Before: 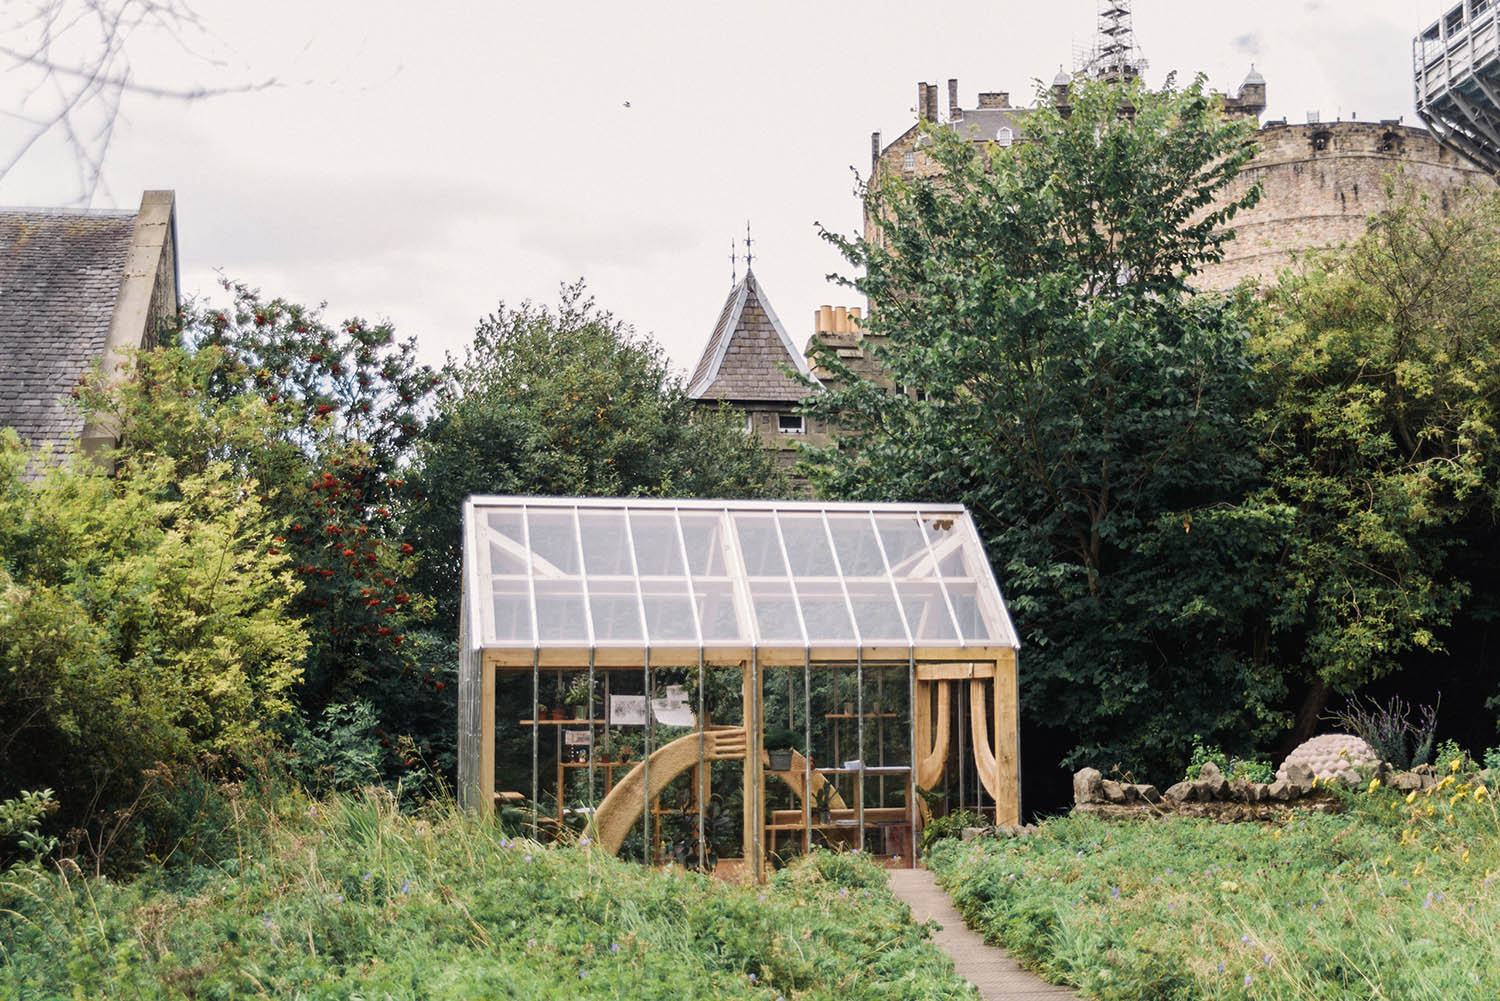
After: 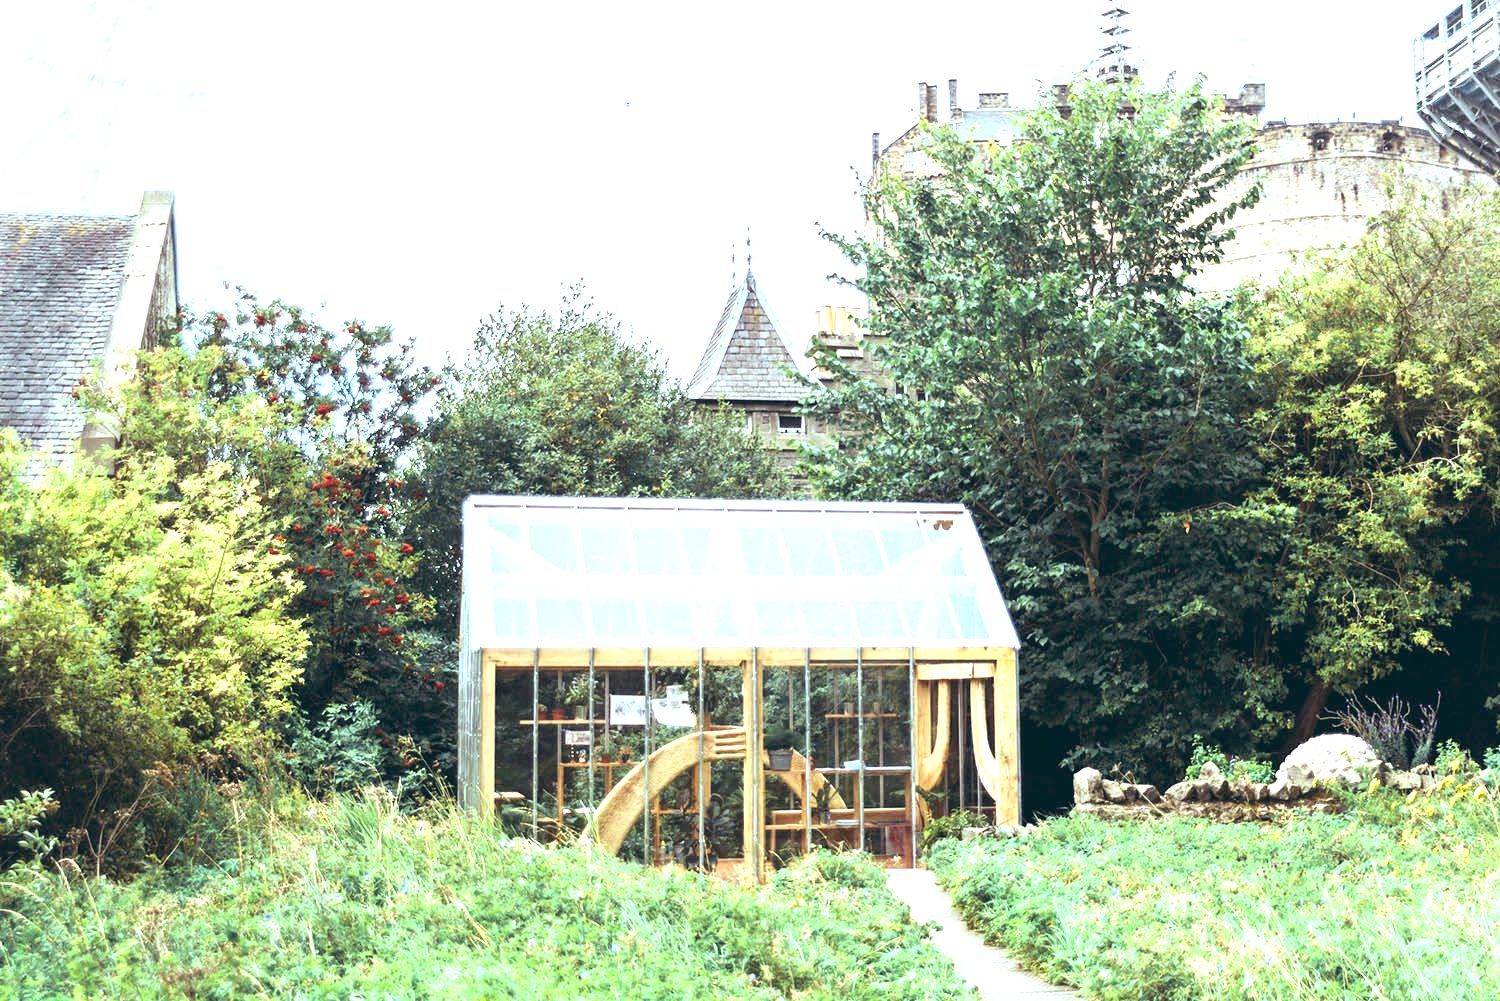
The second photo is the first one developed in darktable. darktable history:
color zones: curves: ch1 [(0, 0.523) (0.143, 0.545) (0.286, 0.52) (0.429, 0.506) (0.571, 0.503) (0.714, 0.503) (0.857, 0.508) (1, 0.523)]
exposure: black level correction 0, exposure 1.45 EV, compensate exposure bias true, compensate highlight preservation false
color balance: lift [1.003, 0.993, 1.001, 1.007], gamma [1.018, 1.072, 0.959, 0.928], gain [0.974, 0.873, 1.031, 1.127]
